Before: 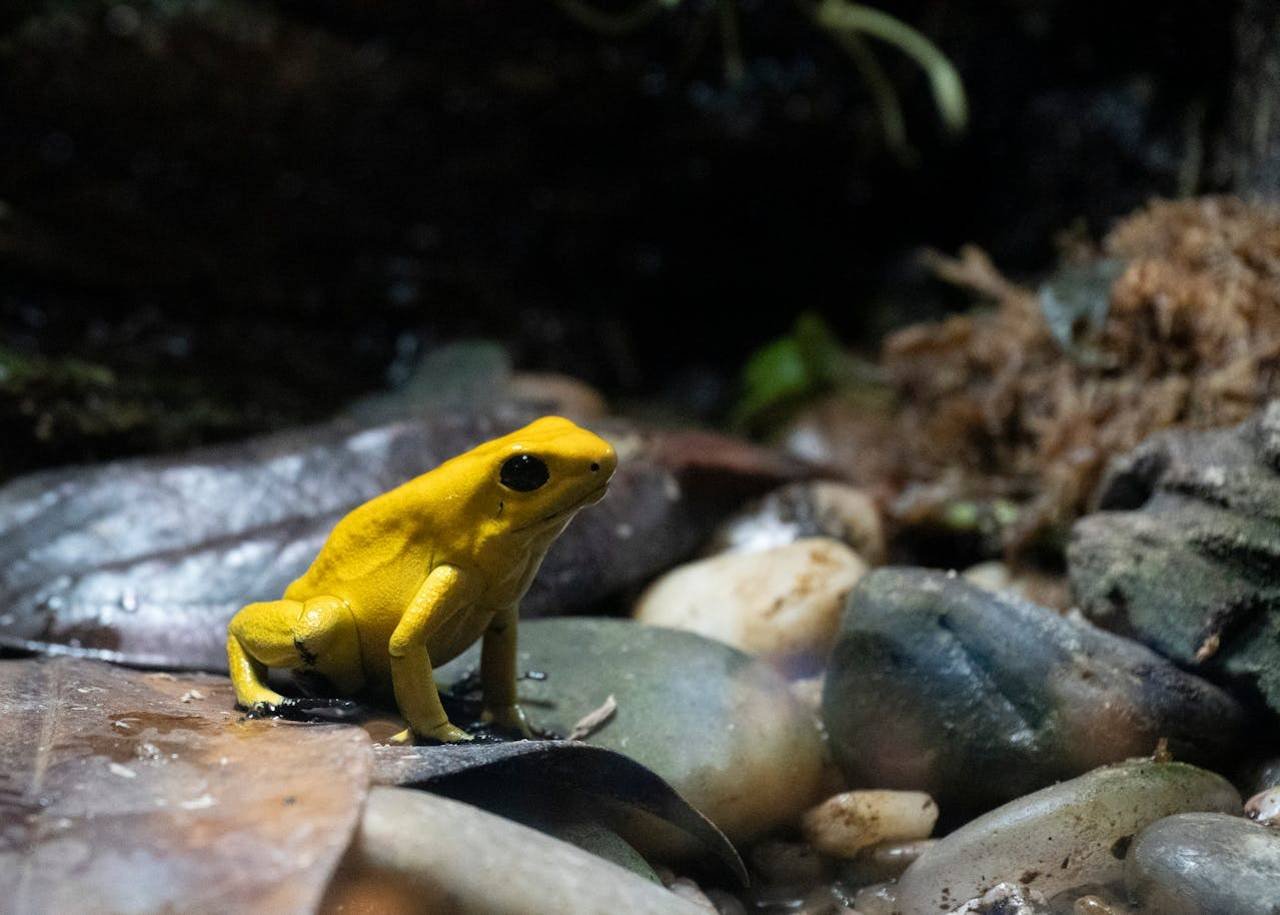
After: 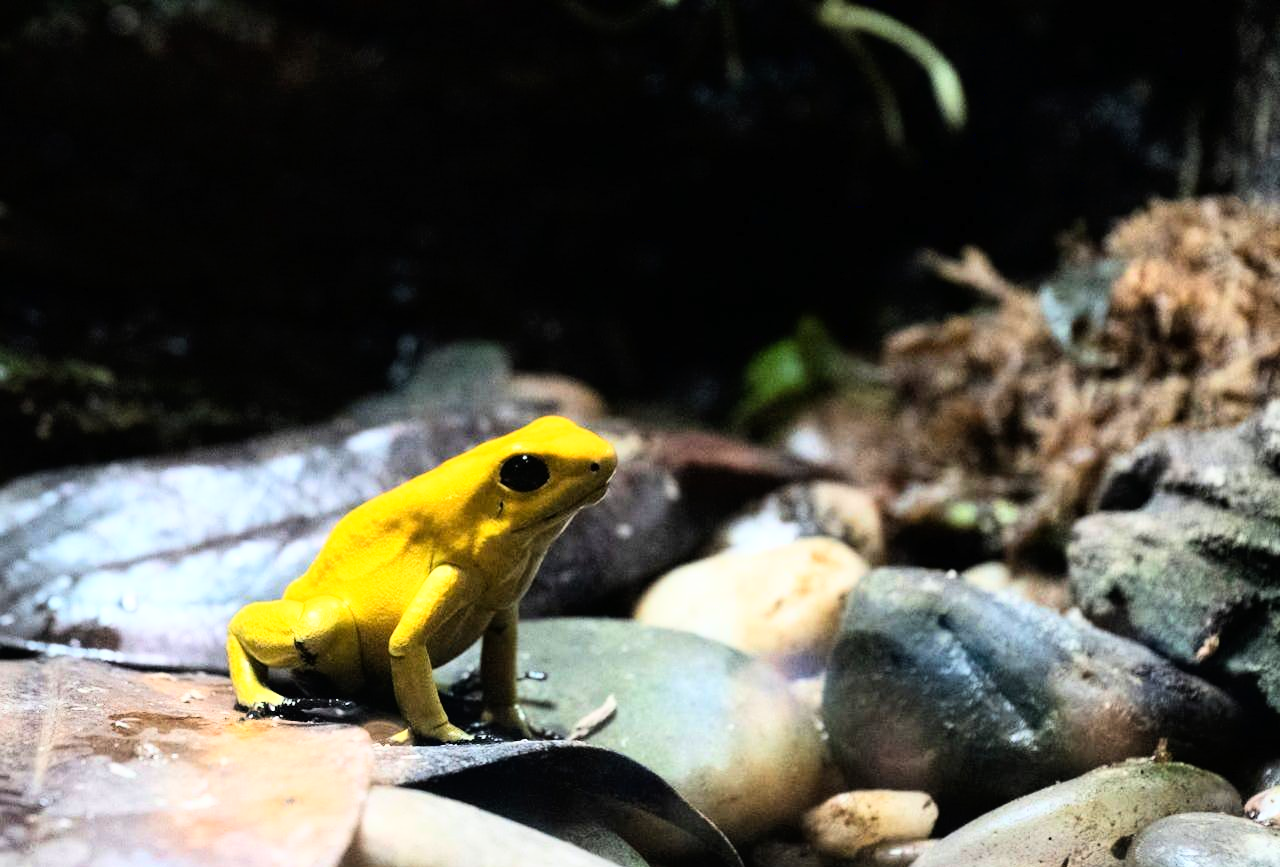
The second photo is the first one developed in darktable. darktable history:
crop and rotate: top 0.006%, bottom 5.194%
base curve: curves: ch0 [(0, 0) (0.007, 0.004) (0.027, 0.03) (0.046, 0.07) (0.207, 0.54) (0.442, 0.872) (0.673, 0.972) (1, 1)]
